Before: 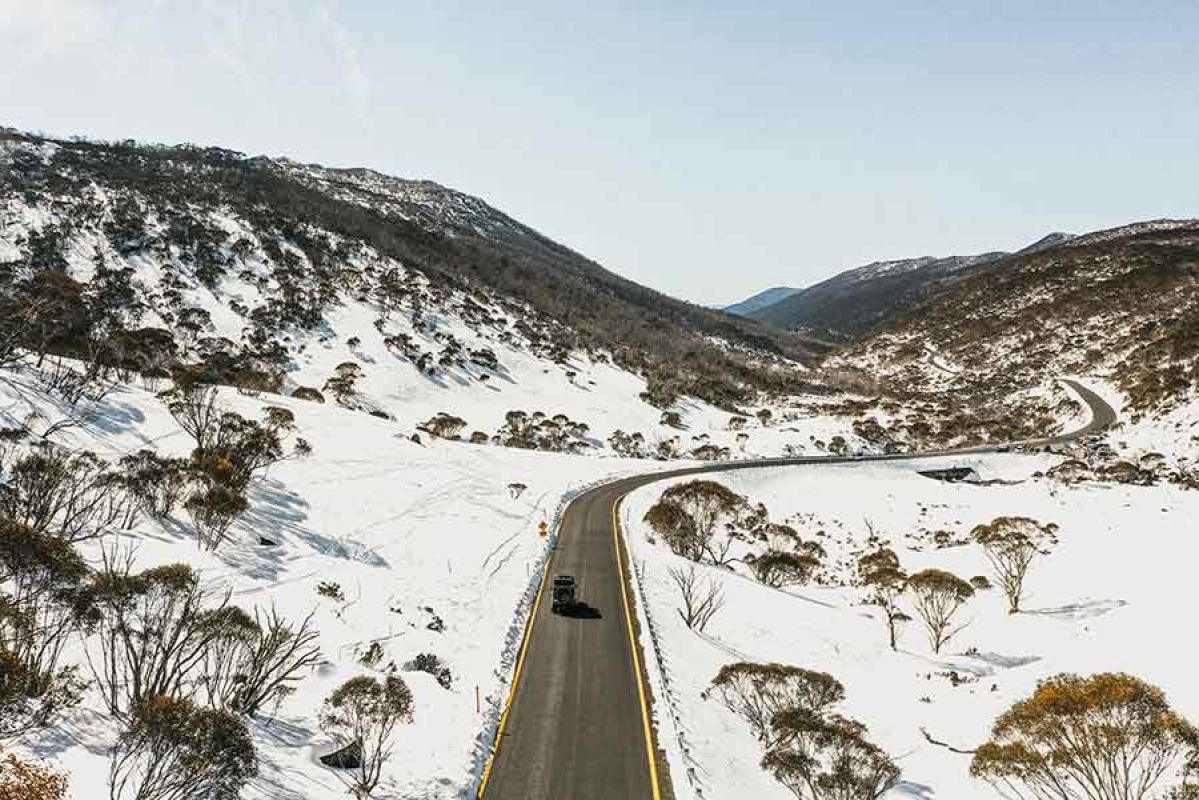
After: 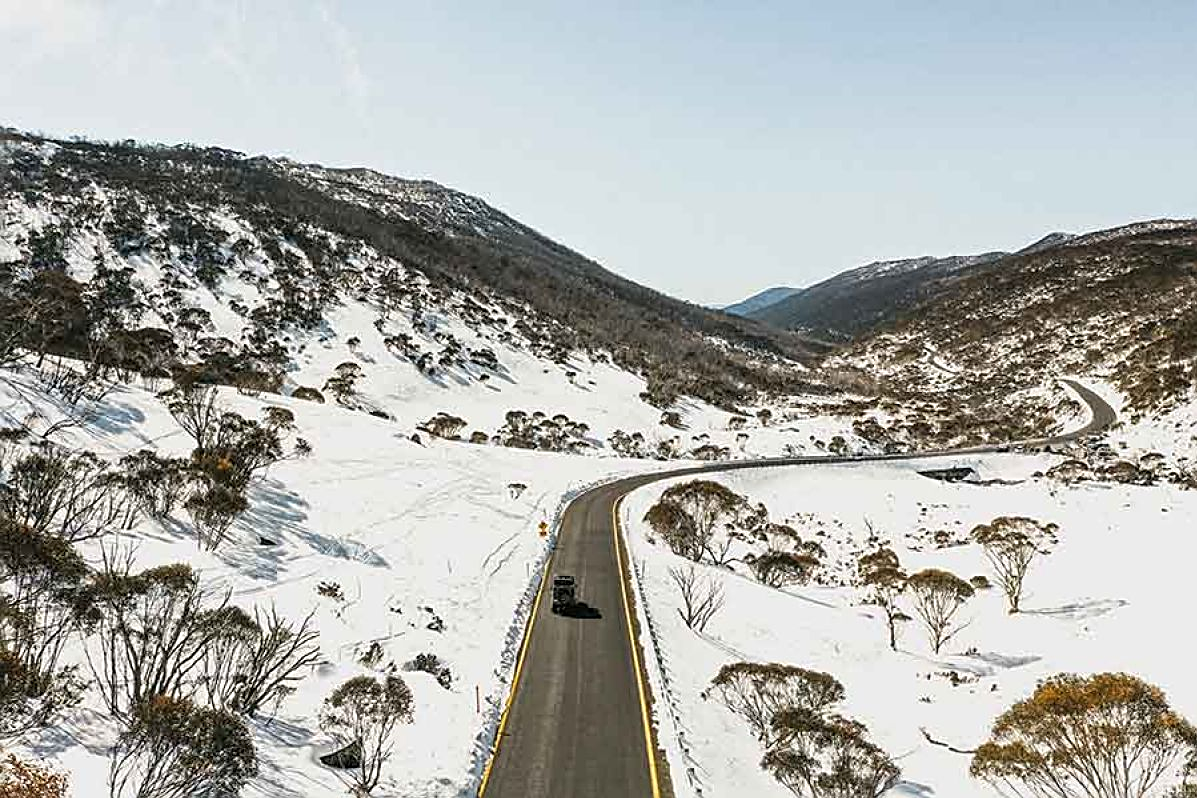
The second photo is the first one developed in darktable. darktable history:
crop: top 0.05%, bottom 0.098%
sharpen: on, module defaults
